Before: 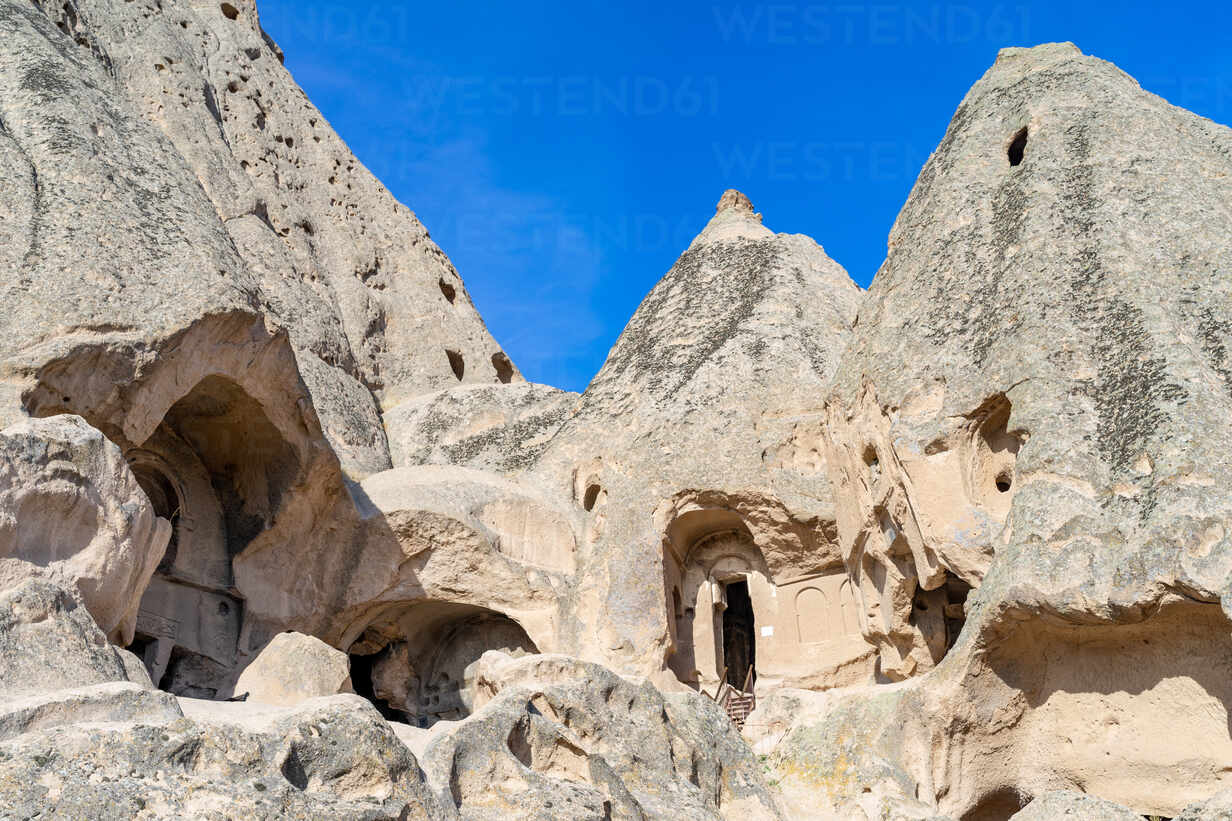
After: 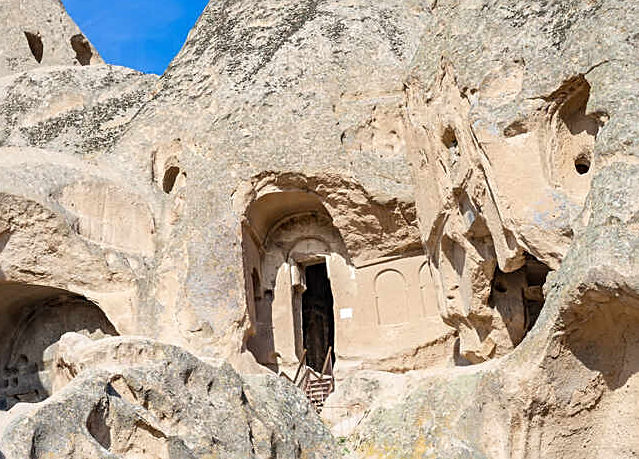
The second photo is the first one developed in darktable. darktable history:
sharpen: on, module defaults
crop: left 34.22%, top 38.755%, right 13.908%, bottom 5.149%
